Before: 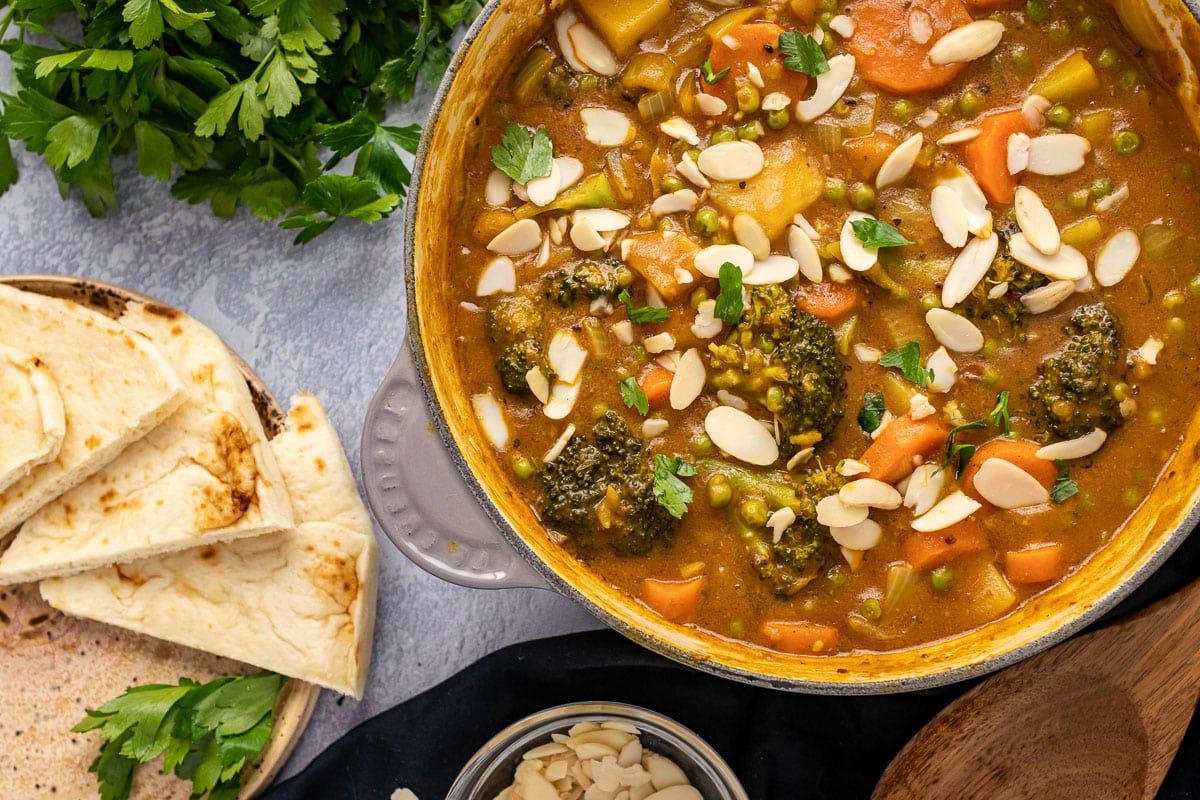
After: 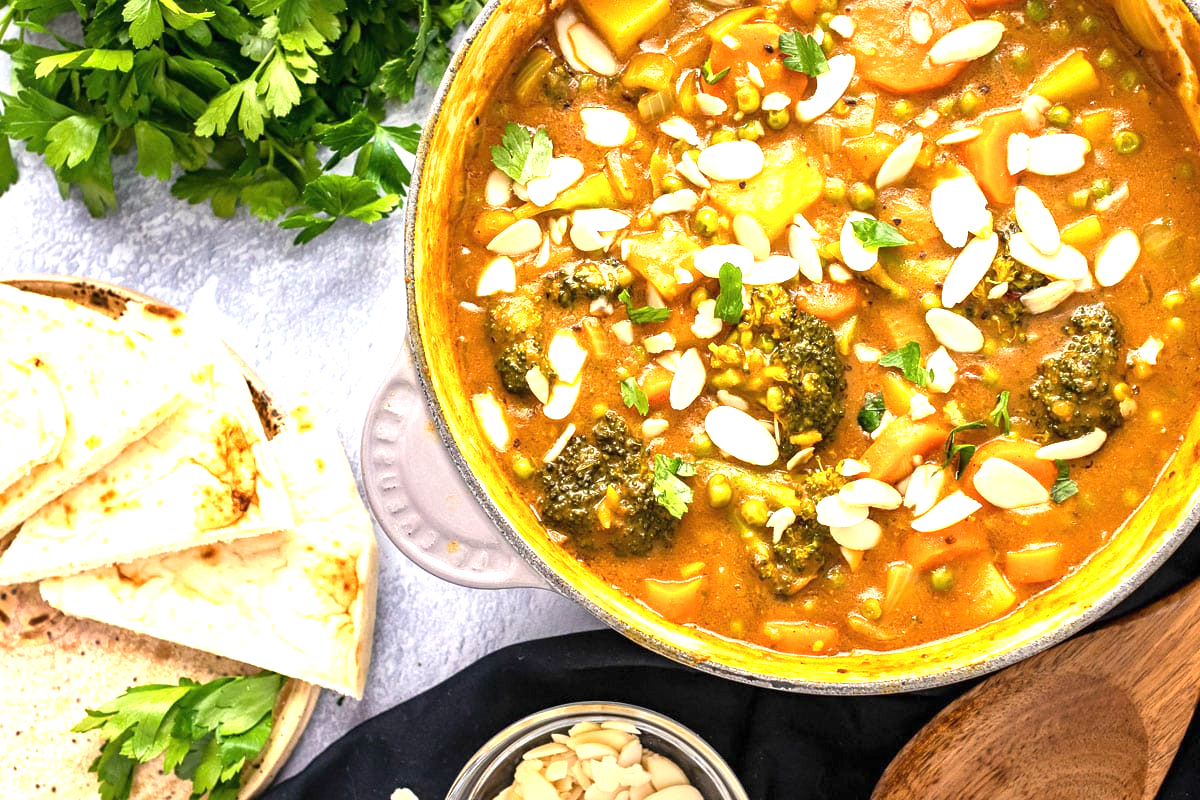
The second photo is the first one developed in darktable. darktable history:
exposure: black level correction 0, exposure 1.401 EV, compensate highlight preservation false
